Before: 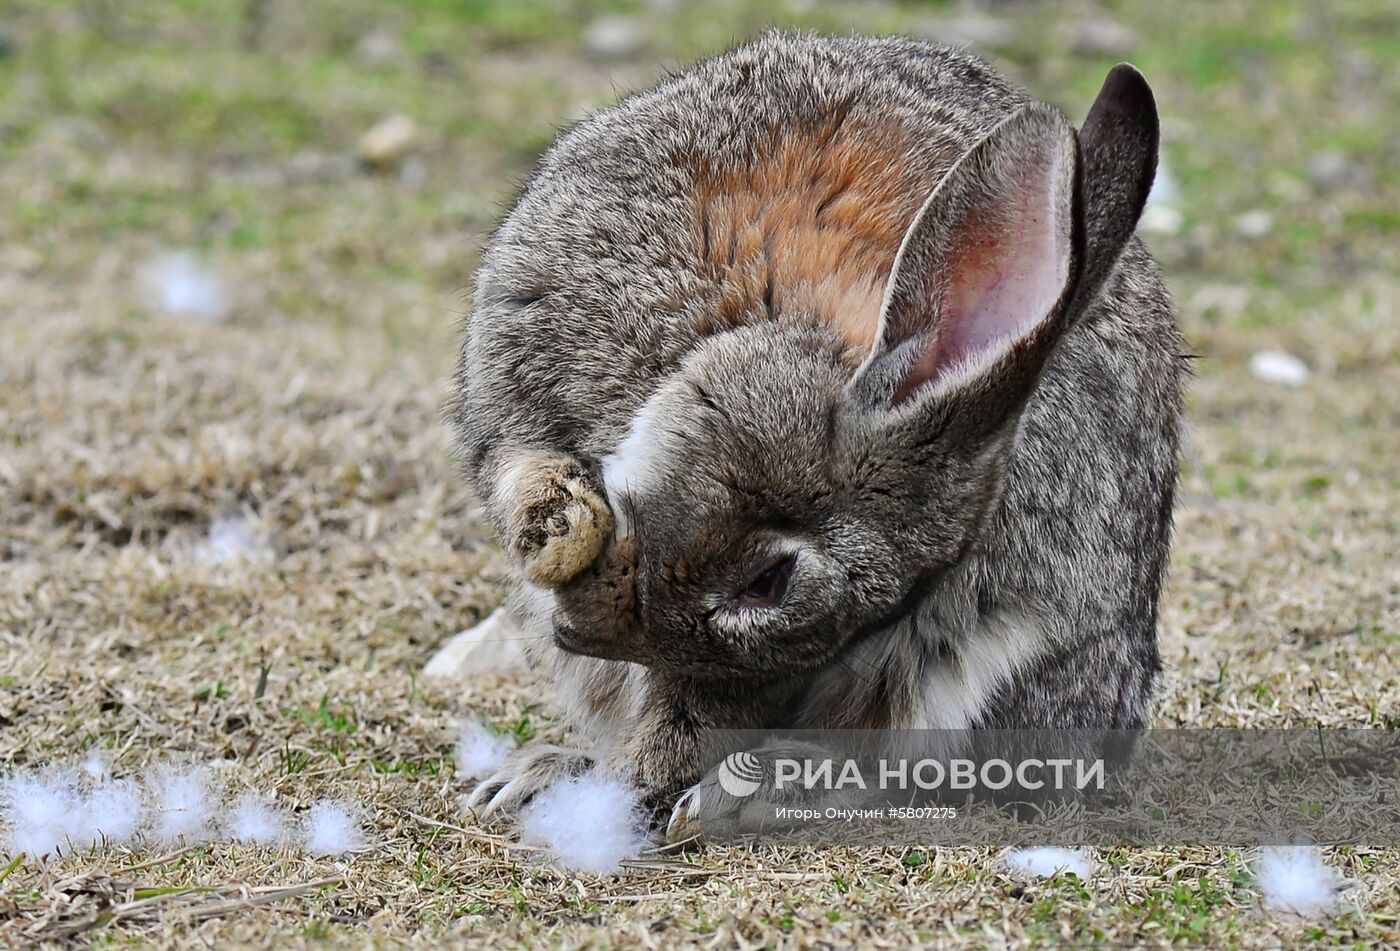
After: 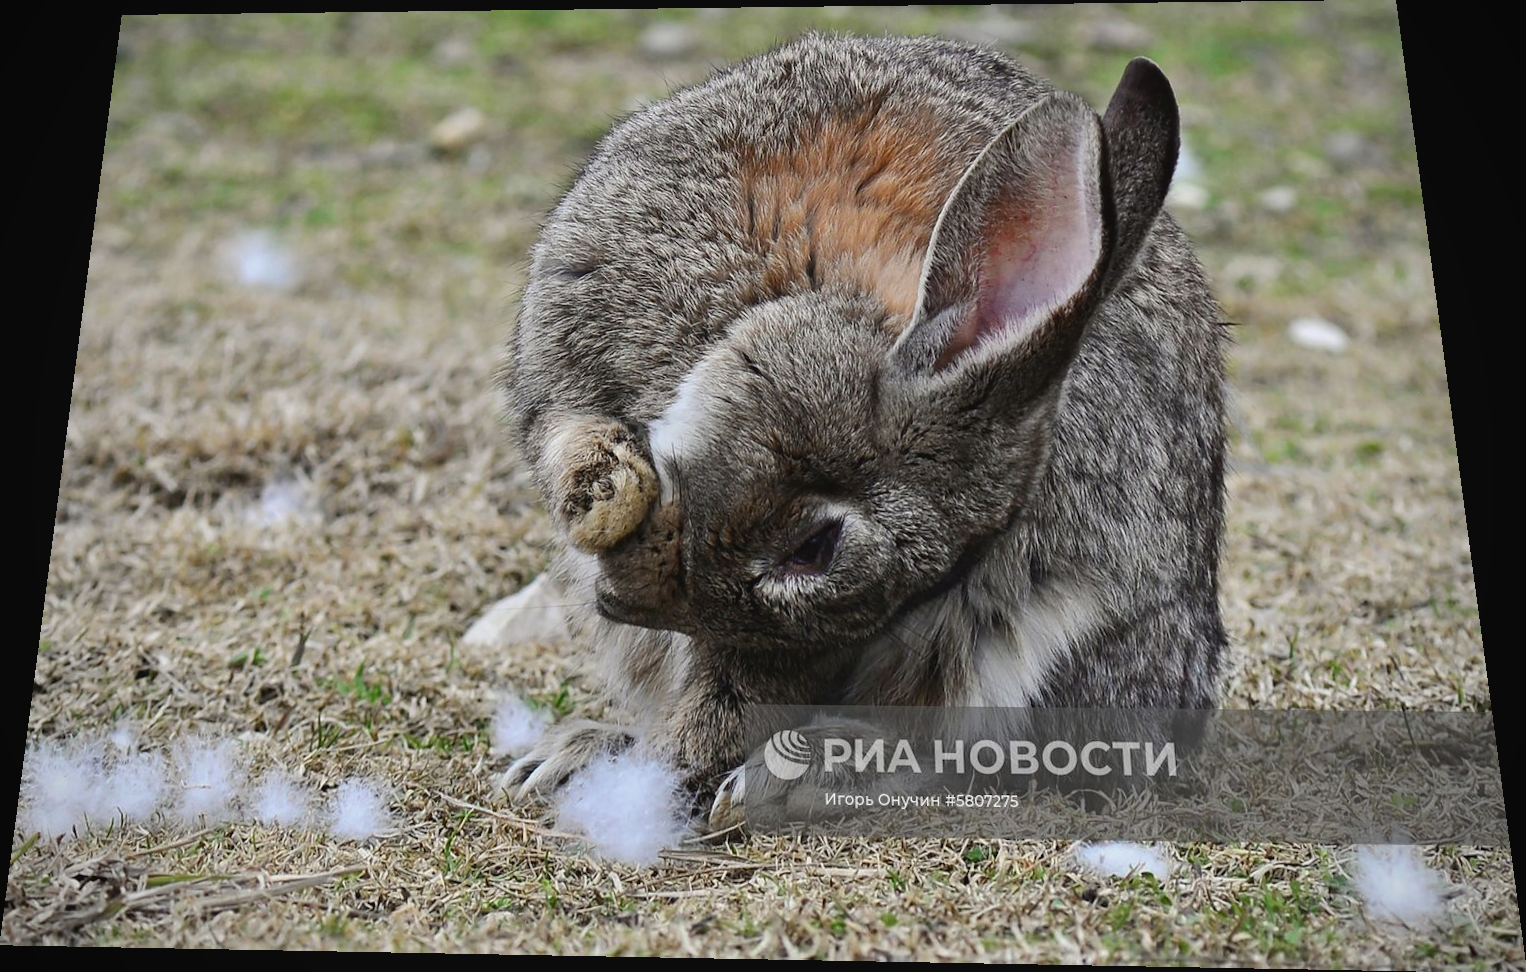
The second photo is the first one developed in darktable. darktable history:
rotate and perspective: rotation 0.128°, lens shift (vertical) -0.181, lens shift (horizontal) -0.044, shear 0.001, automatic cropping off
contrast brightness saturation: contrast -0.08, brightness -0.04, saturation -0.11
vignetting: unbound false
